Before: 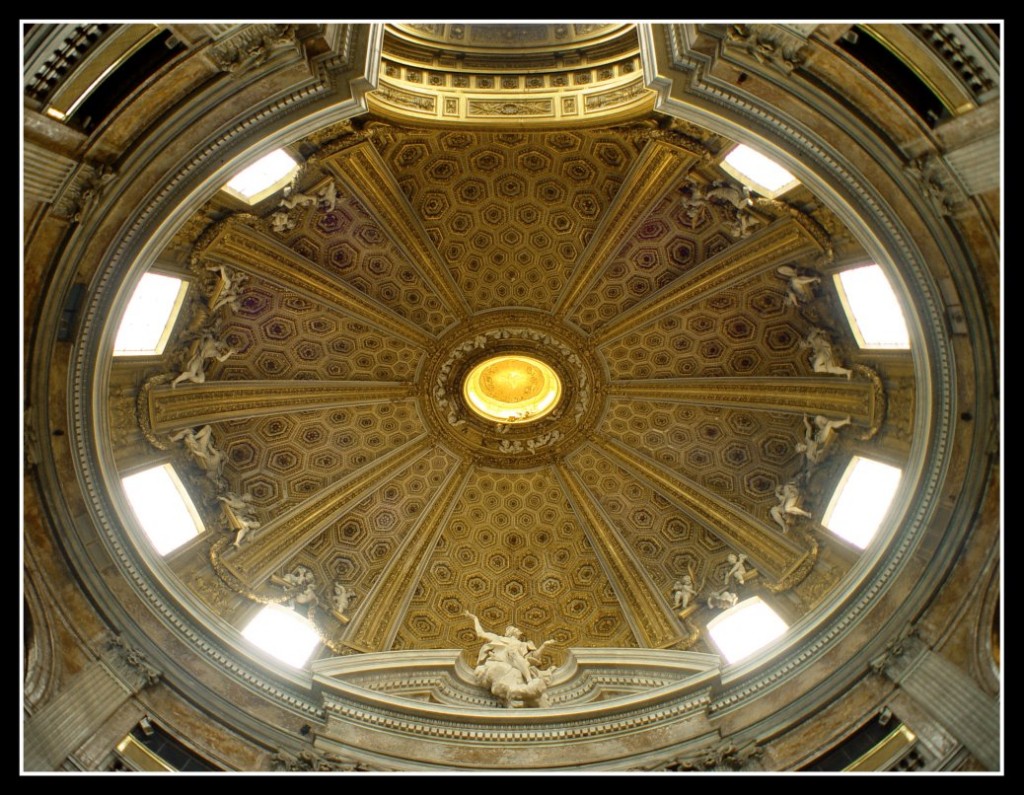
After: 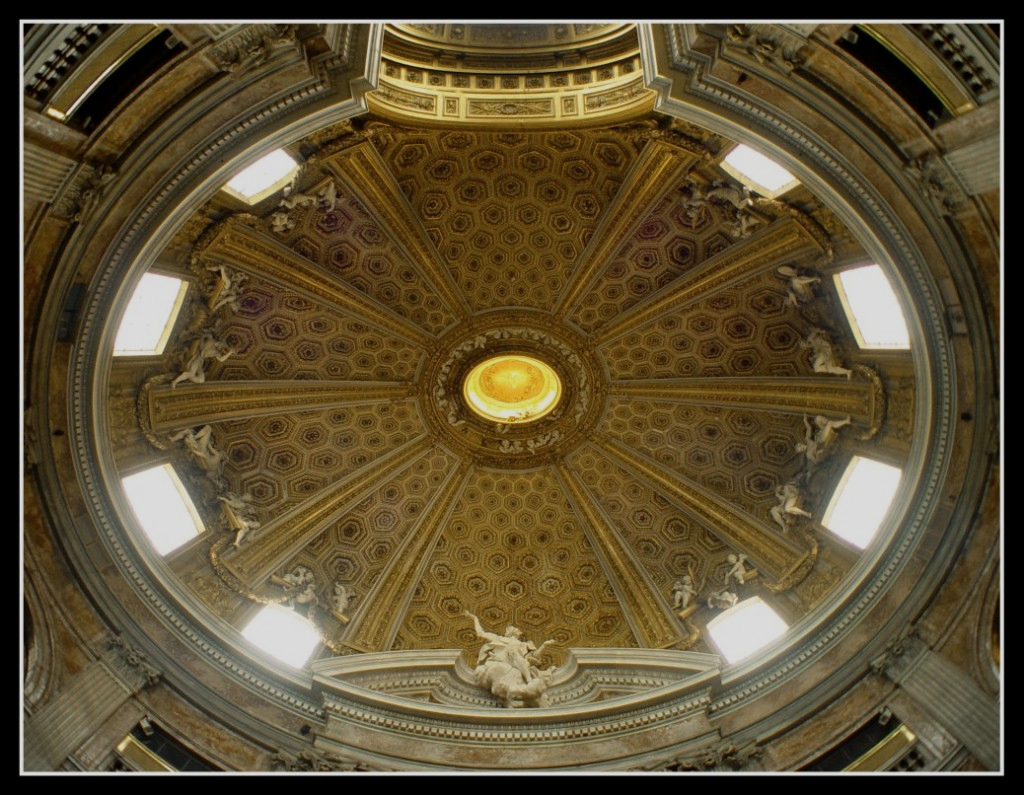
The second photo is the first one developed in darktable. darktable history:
exposure: exposure -0.492 EV, compensate highlight preservation false
